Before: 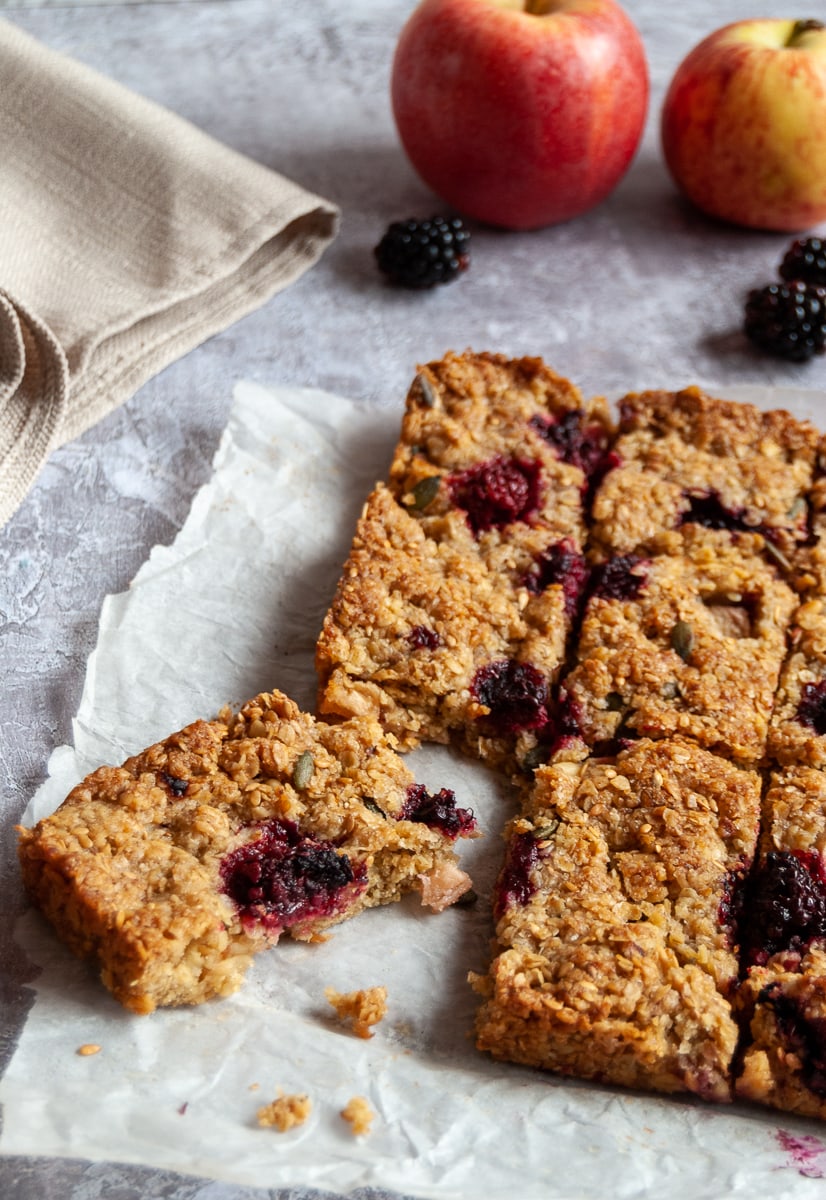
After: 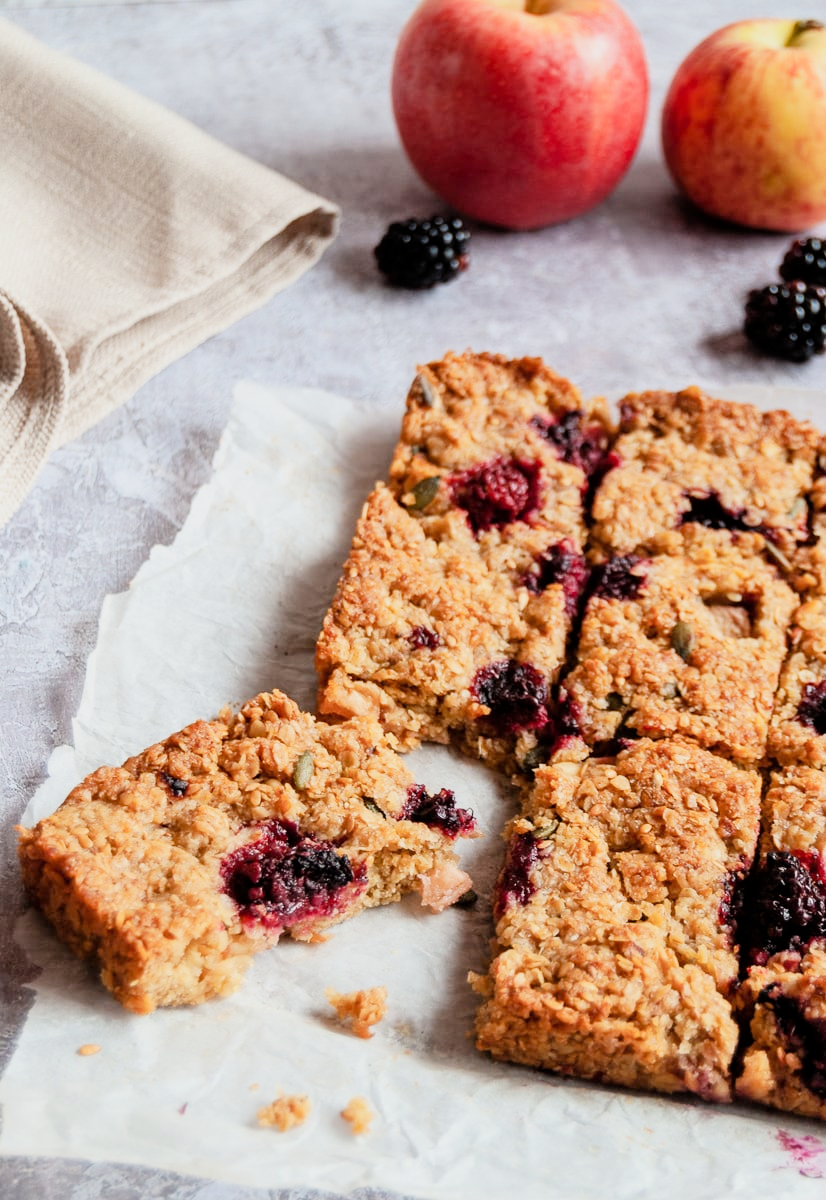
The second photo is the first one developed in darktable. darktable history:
filmic rgb: black relative exposure -7.2 EV, white relative exposure 5.36 EV, hardness 3.02
exposure: exposure 1.216 EV, compensate exposure bias true, compensate highlight preservation false
